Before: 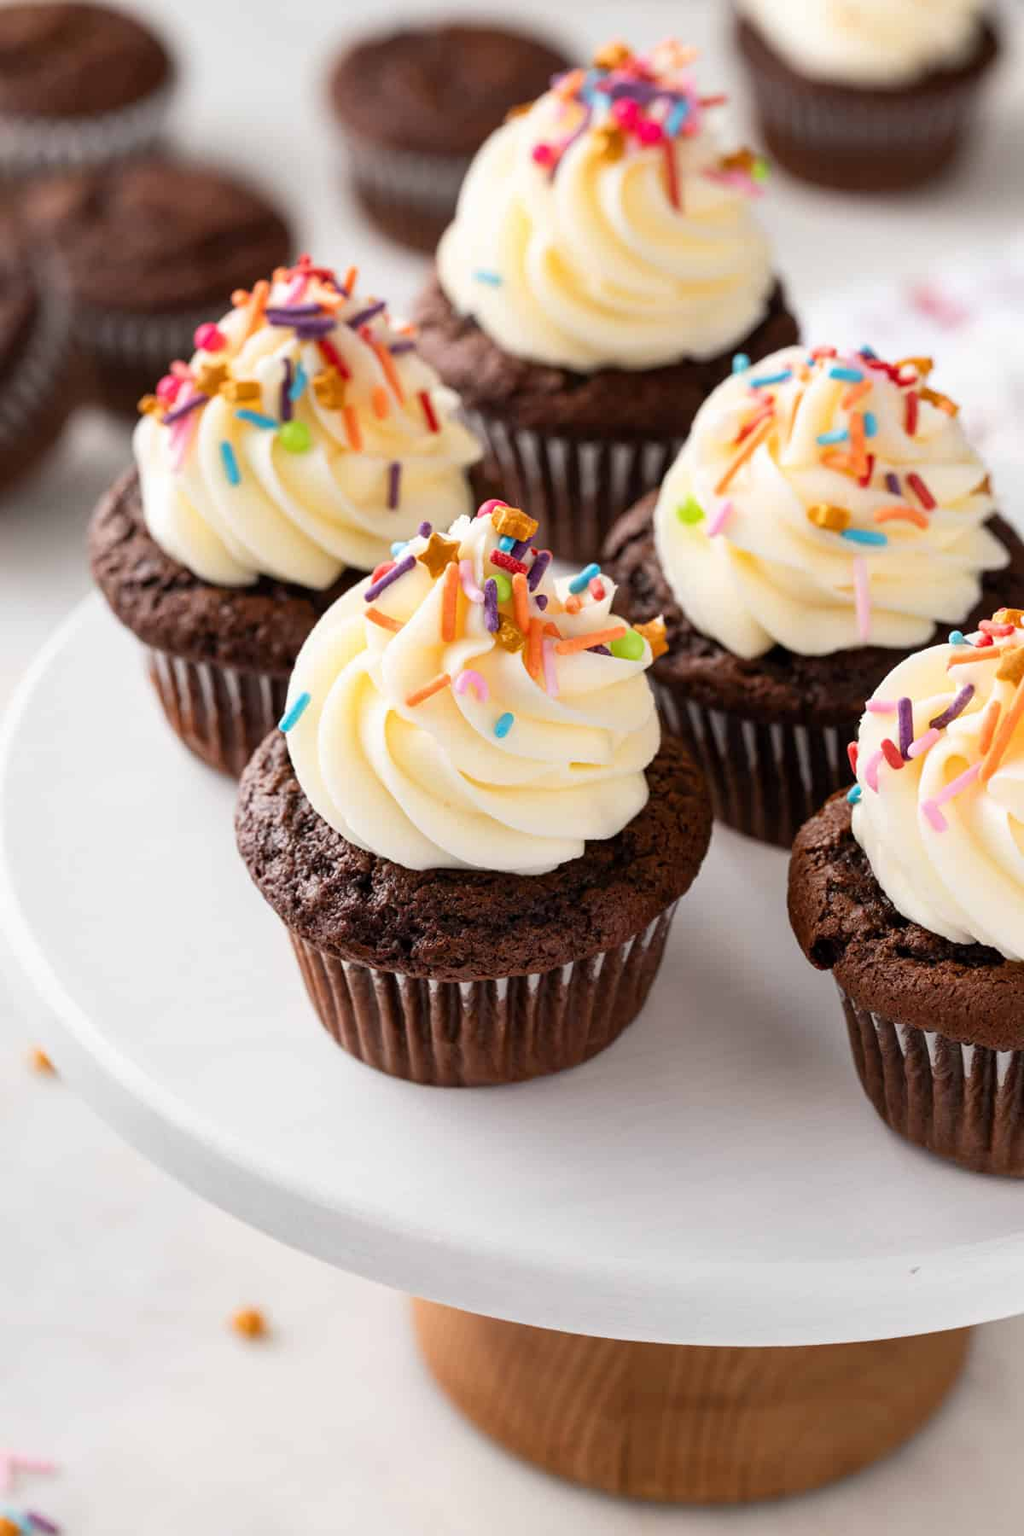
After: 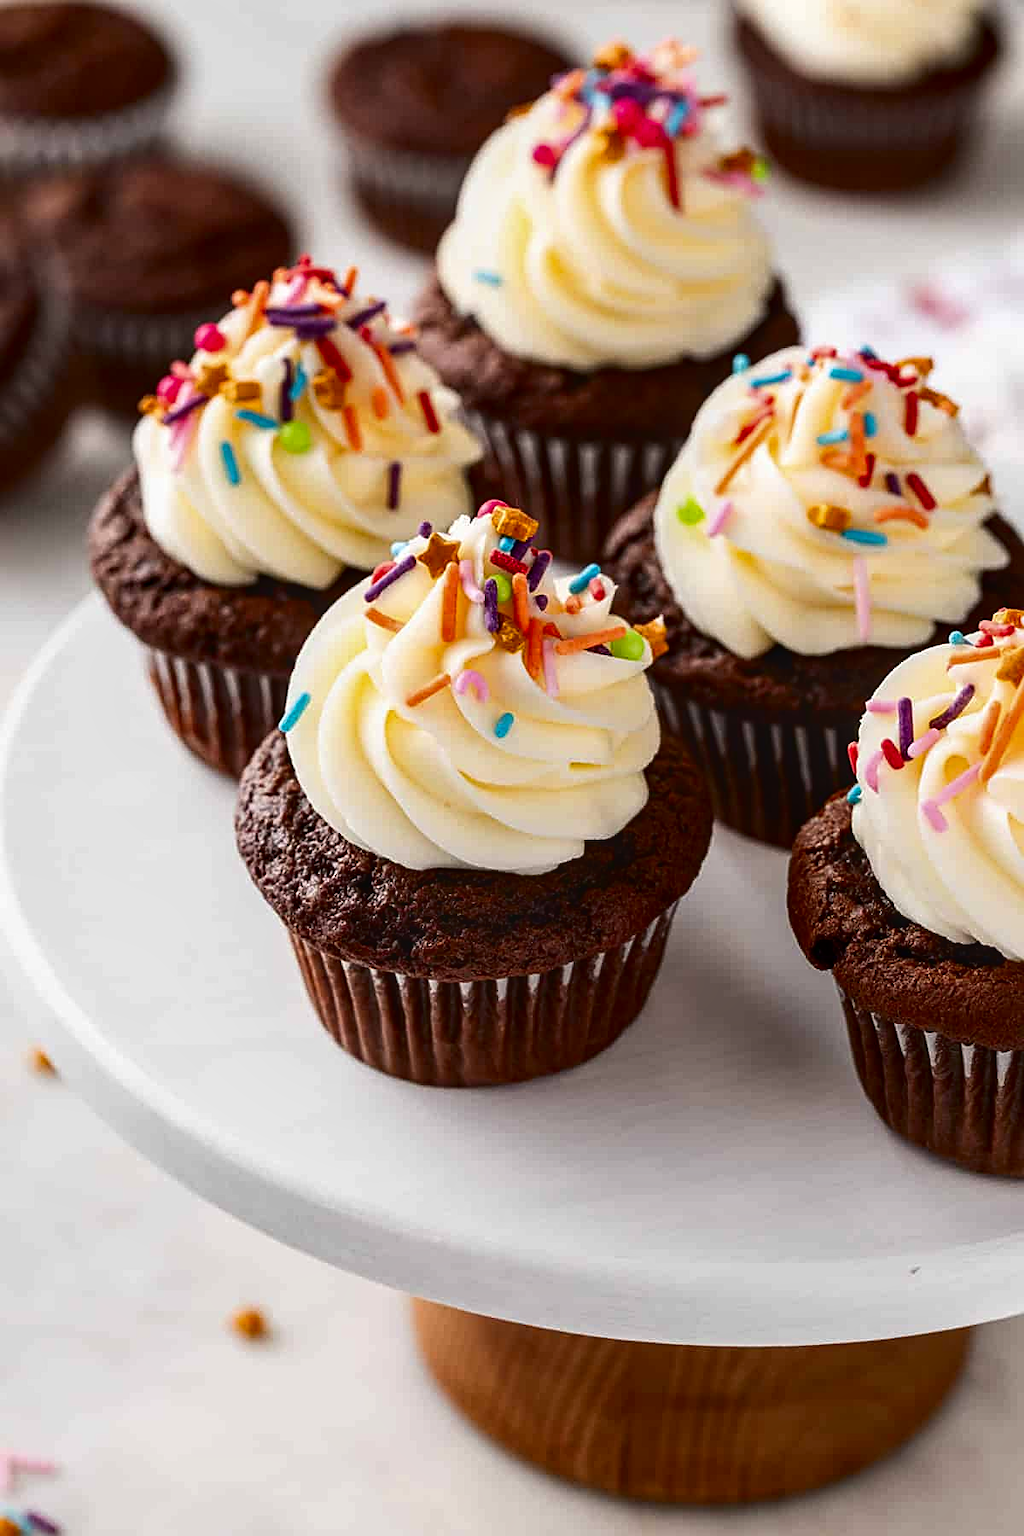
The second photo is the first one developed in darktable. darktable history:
contrast brightness saturation: contrast 0.128, brightness -0.22, saturation 0.143
local contrast: on, module defaults
sharpen: on, module defaults
